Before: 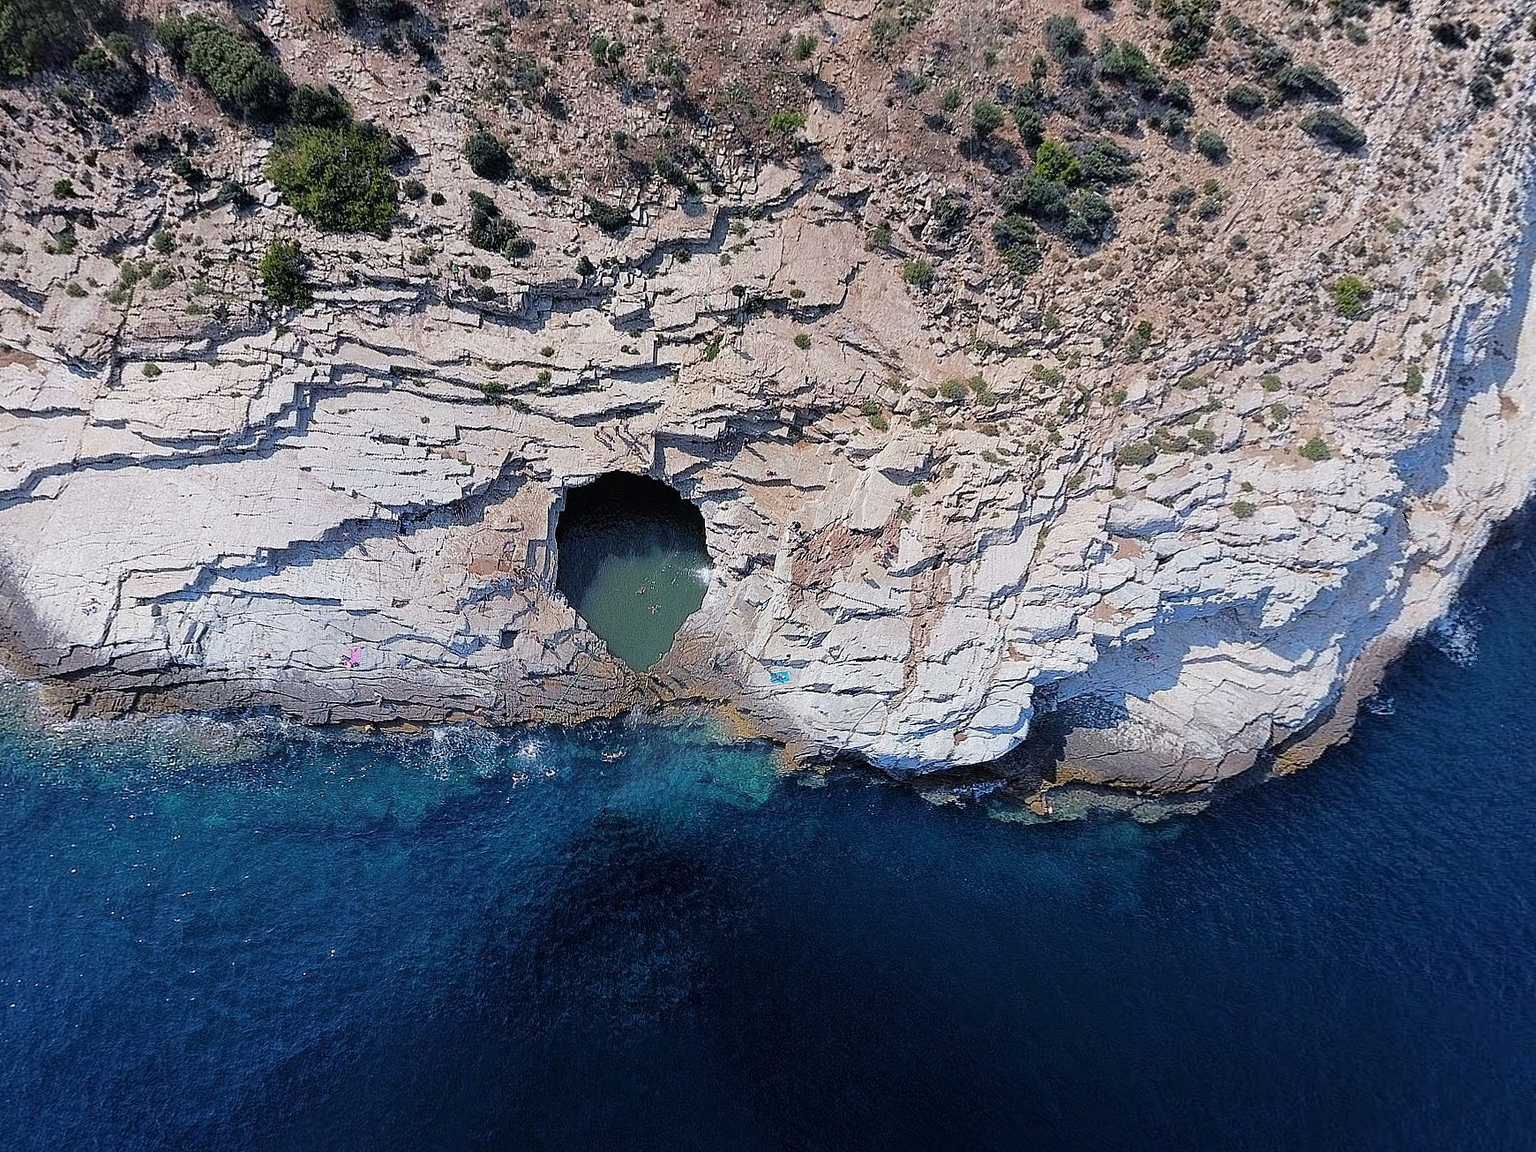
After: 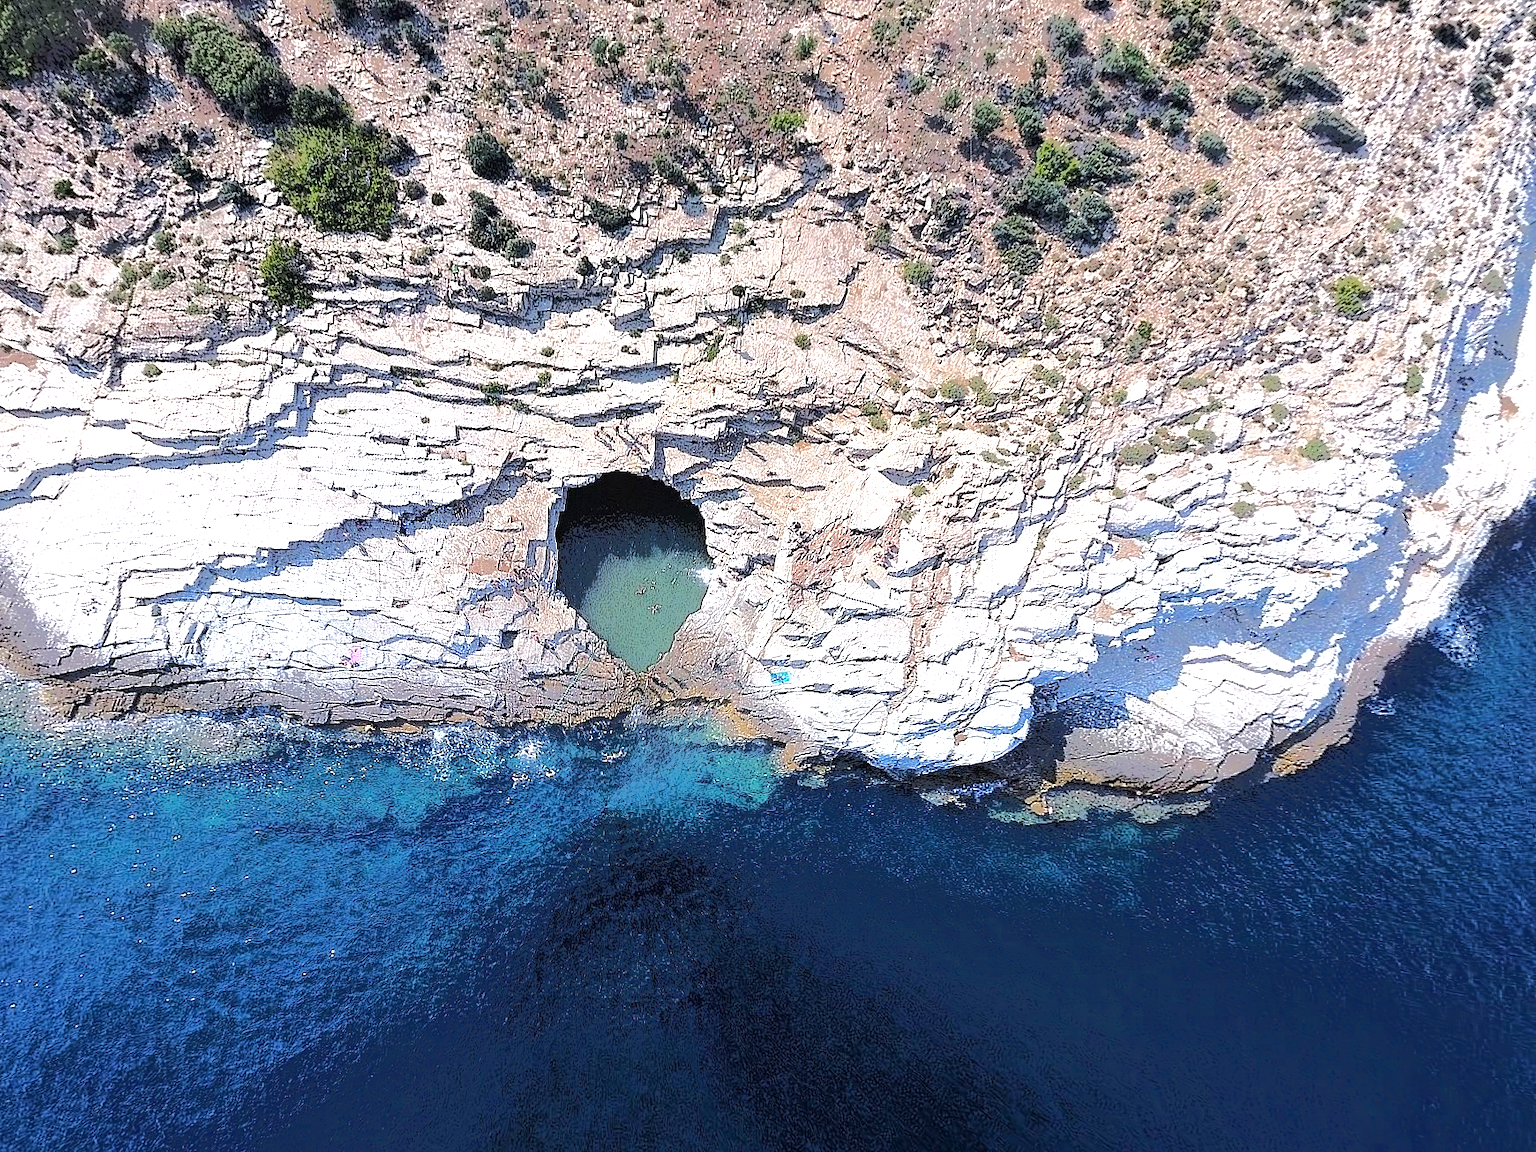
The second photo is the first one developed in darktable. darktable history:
tone equalizer: -7 EV -0.645 EV, -6 EV 0.979 EV, -5 EV -0.489 EV, -4 EV 0.414 EV, -3 EV 0.413 EV, -2 EV 0.176 EV, -1 EV -0.168 EV, +0 EV -0.416 EV, edges refinement/feathering 500, mask exposure compensation -1.57 EV, preserve details no
exposure: black level correction -0.001, exposure 0.902 EV, compensate highlight preservation false
